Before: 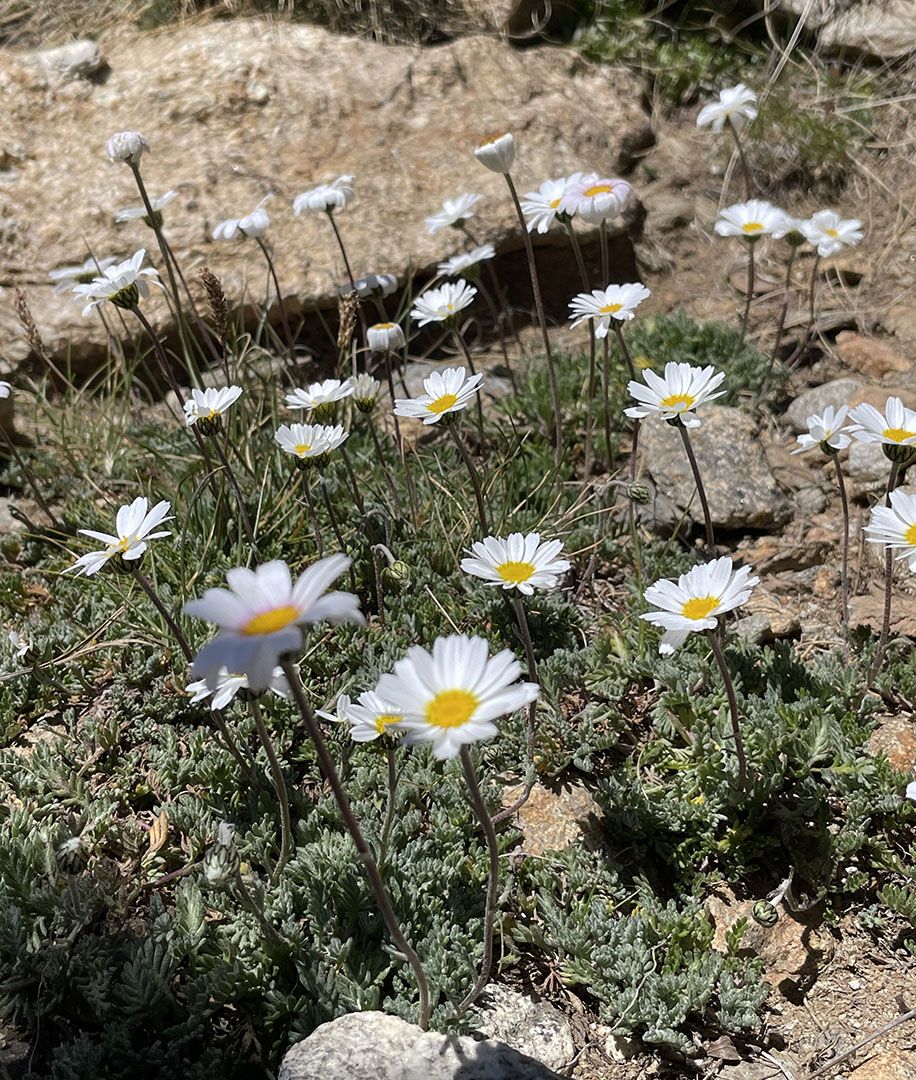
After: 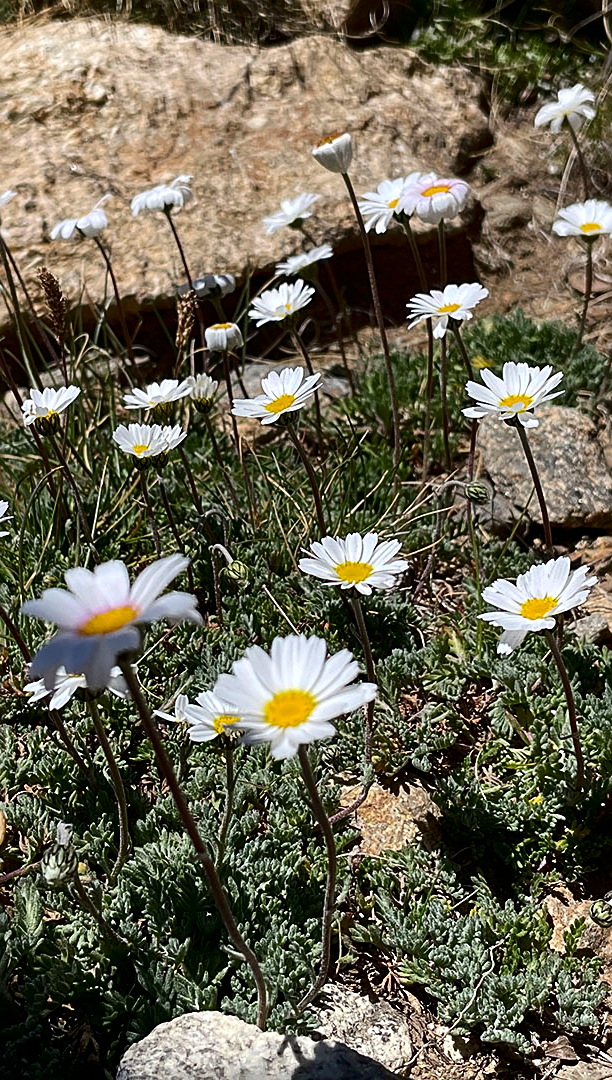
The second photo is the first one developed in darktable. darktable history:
shadows and highlights: radius 331.84, shadows 53.55, highlights -100, compress 94.63%, highlights color adjustment 73.23%, soften with gaussian
sharpen: on, module defaults
crop and rotate: left 17.732%, right 15.423%
contrast brightness saturation: contrast 0.2, brightness -0.11, saturation 0.1
